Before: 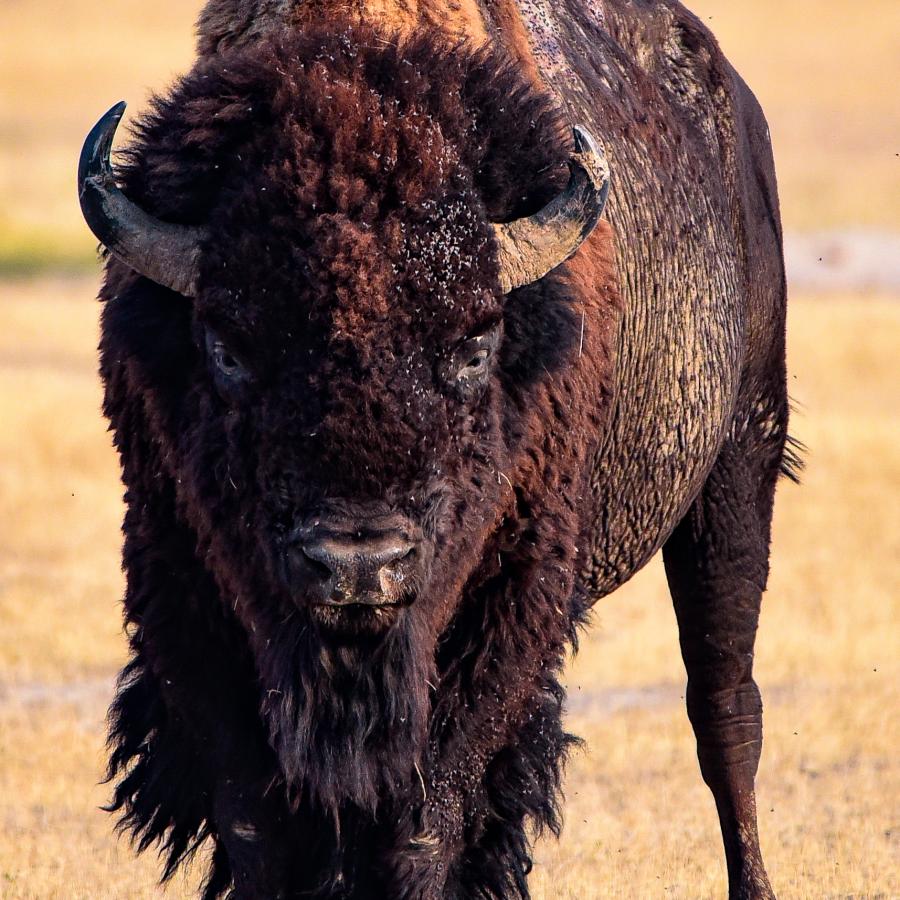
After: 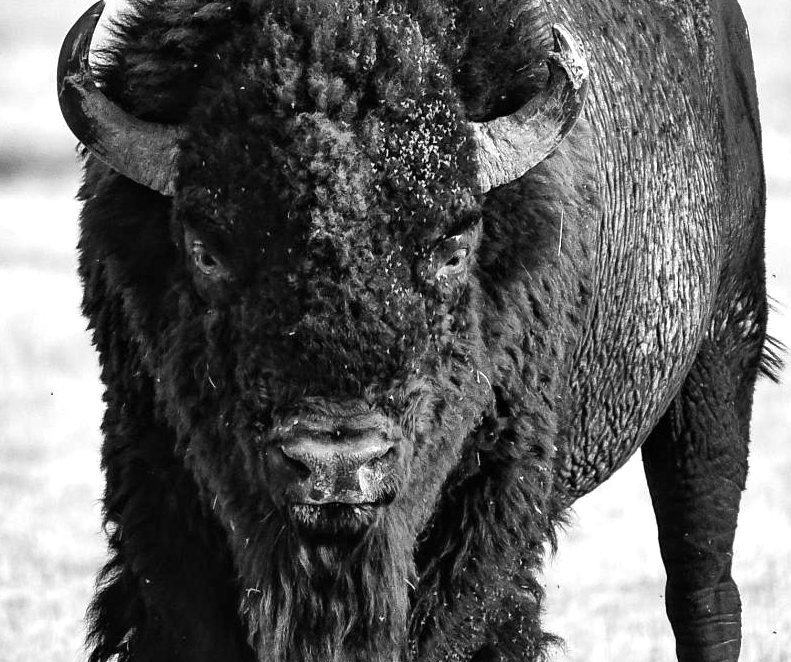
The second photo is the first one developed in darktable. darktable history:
crop and rotate: left 2.425%, top 11.305%, right 9.6%, bottom 15.08%
color calibration: output gray [0.267, 0.423, 0.261, 0], illuminant same as pipeline (D50), adaptation none (bypass)
exposure: black level correction 0, exposure 0.7 EV, compensate exposure bias true, compensate highlight preservation false
shadows and highlights: soften with gaussian
